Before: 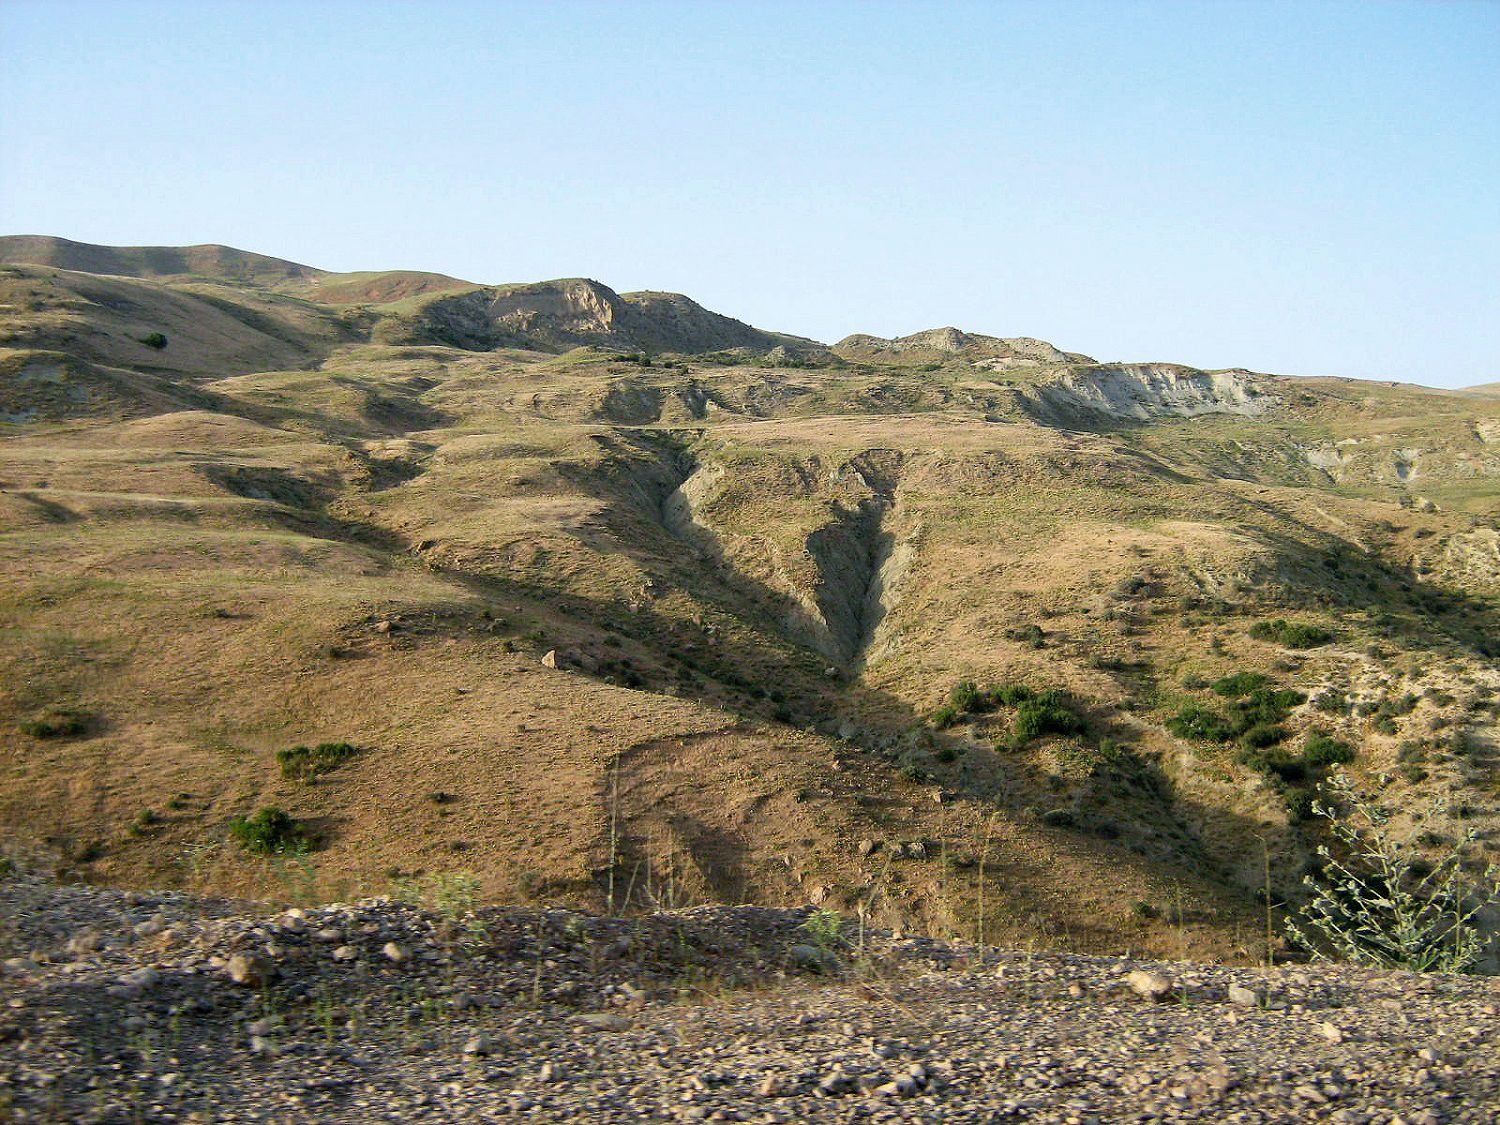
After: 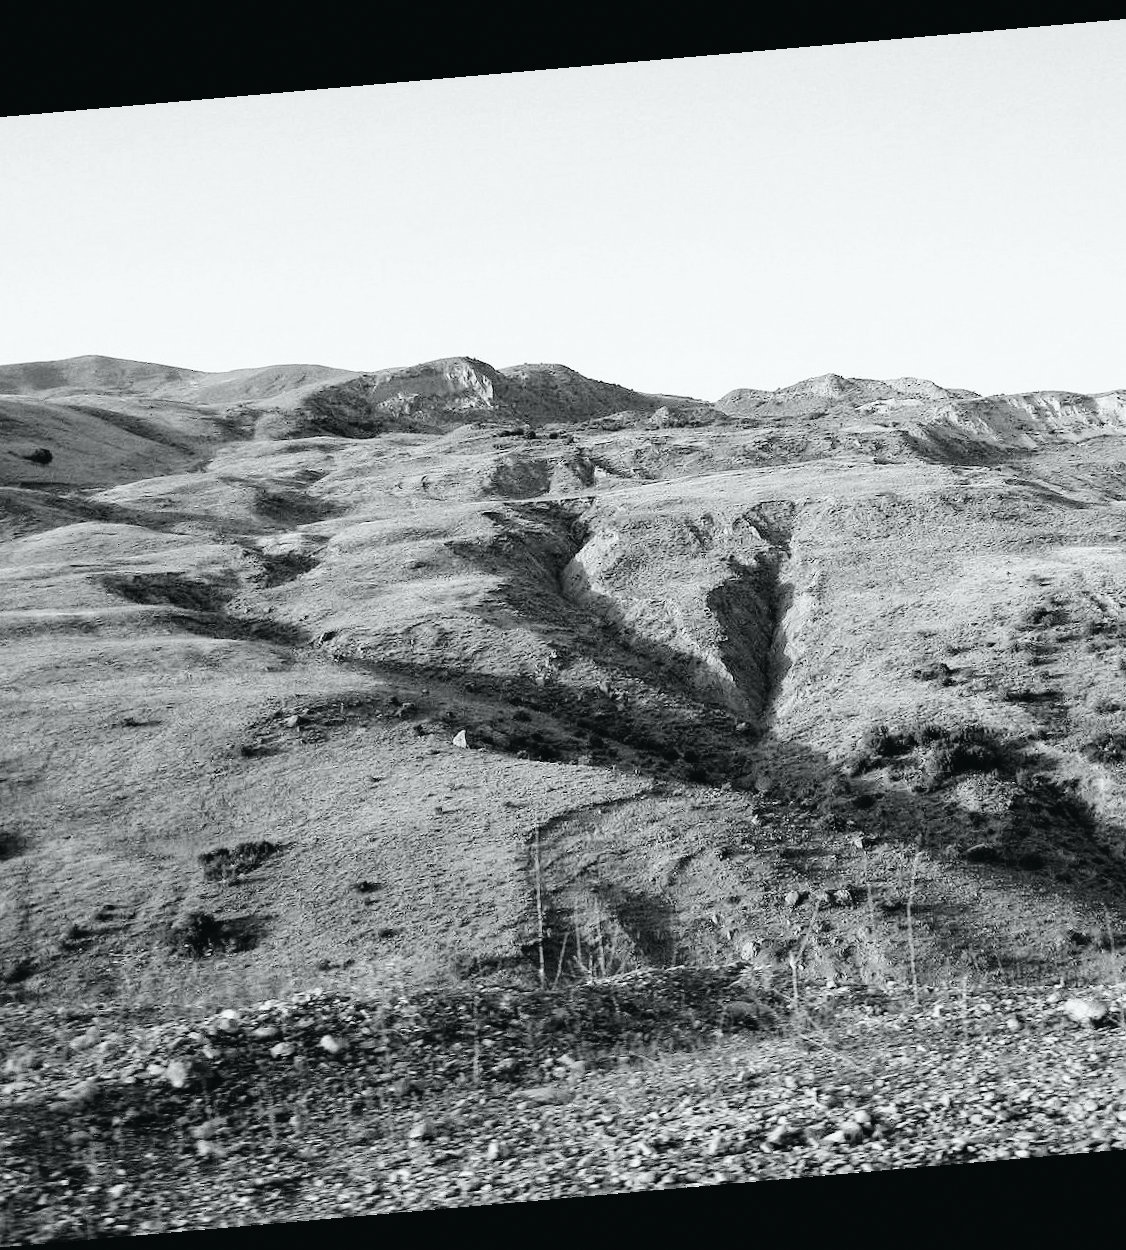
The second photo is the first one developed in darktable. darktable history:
crop and rotate: left 9.061%, right 20.142%
grain: coarseness 0.09 ISO, strength 10%
contrast brightness saturation: saturation -1
rgb curve: curves: ch0 [(0, 0) (0.136, 0.078) (0.262, 0.245) (0.414, 0.42) (1, 1)], compensate middle gray true, preserve colors basic power
tone curve: curves: ch0 [(0, 0.023) (0.087, 0.065) (0.184, 0.168) (0.45, 0.54) (0.57, 0.683) (0.722, 0.825) (0.877, 0.948) (1, 1)]; ch1 [(0, 0) (0.388, 0.369) (0.44, 0.45) (0.495, 0.491) (0.534, 0.528) (0.657, 0.655) (1, 1)]; ch2 [(0, 0) (0.353, 0.317) (0.408, 0.427) (0.5, 0.497) (0.534, 0.544) (0.576, 0.605) (0.625, 0.631) (1, 1)], color space Lab, independent channels, preserve colors none
rotate and perspective: rotation -4.98°, automatic cropping off
white balance: red 0.98, blue 1.034
